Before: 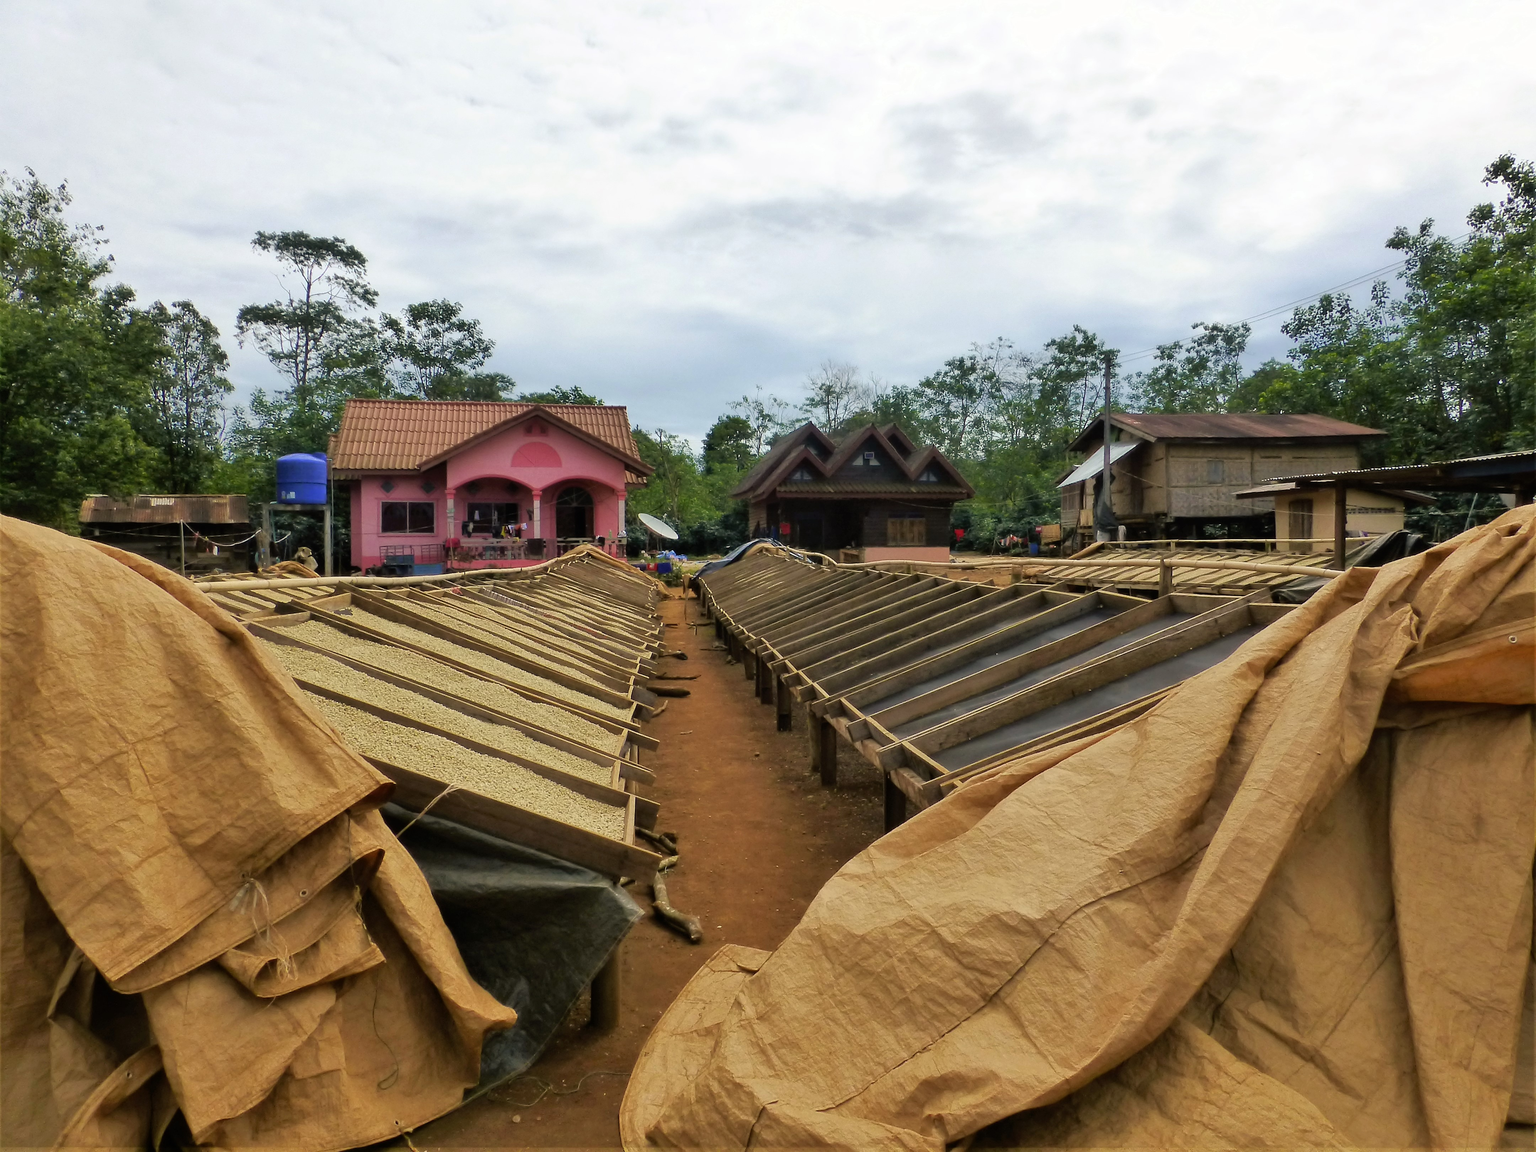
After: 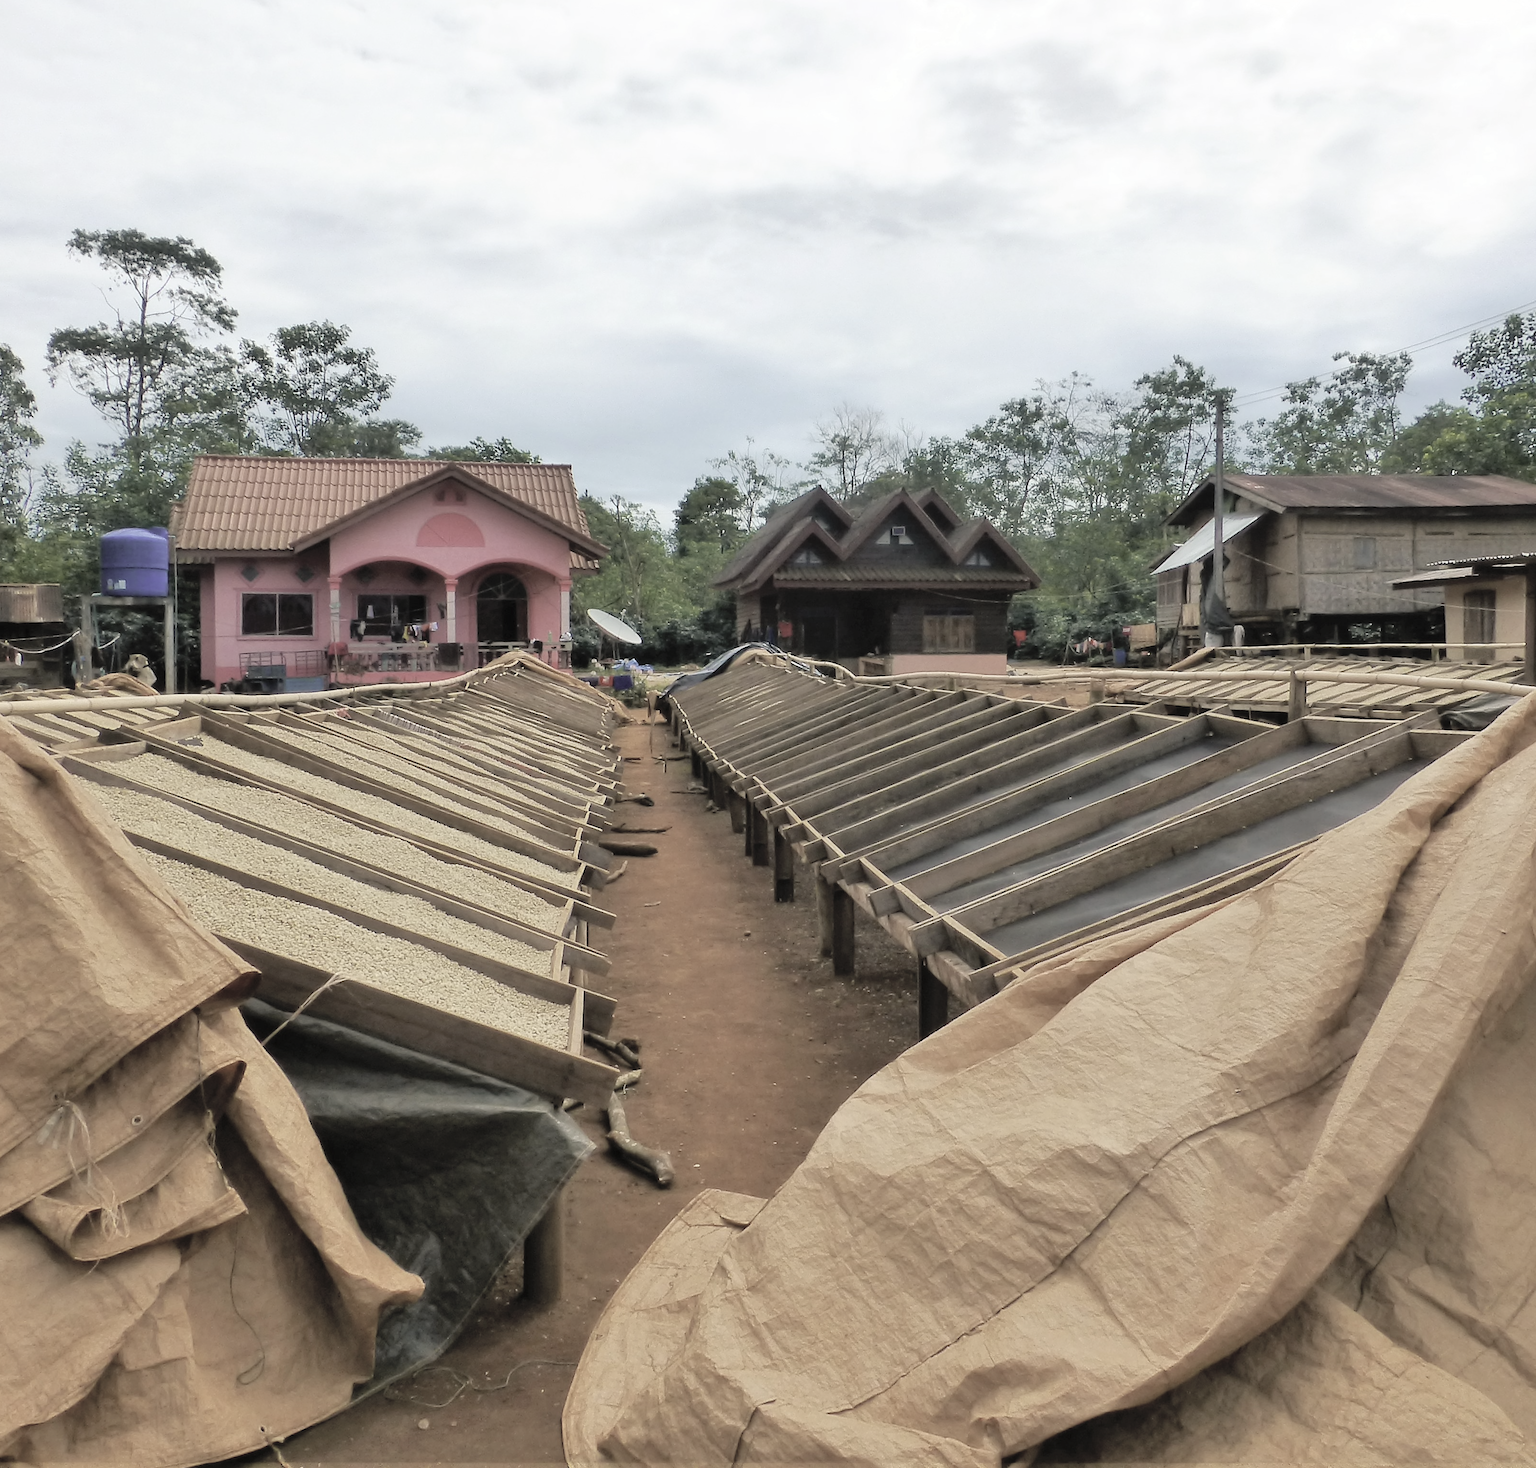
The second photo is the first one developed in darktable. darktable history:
crop and rotate: left 13.157%, top 5.312%, right 12.542%
contrast brightness saturation: brightness 0.18, saturation -0.516
